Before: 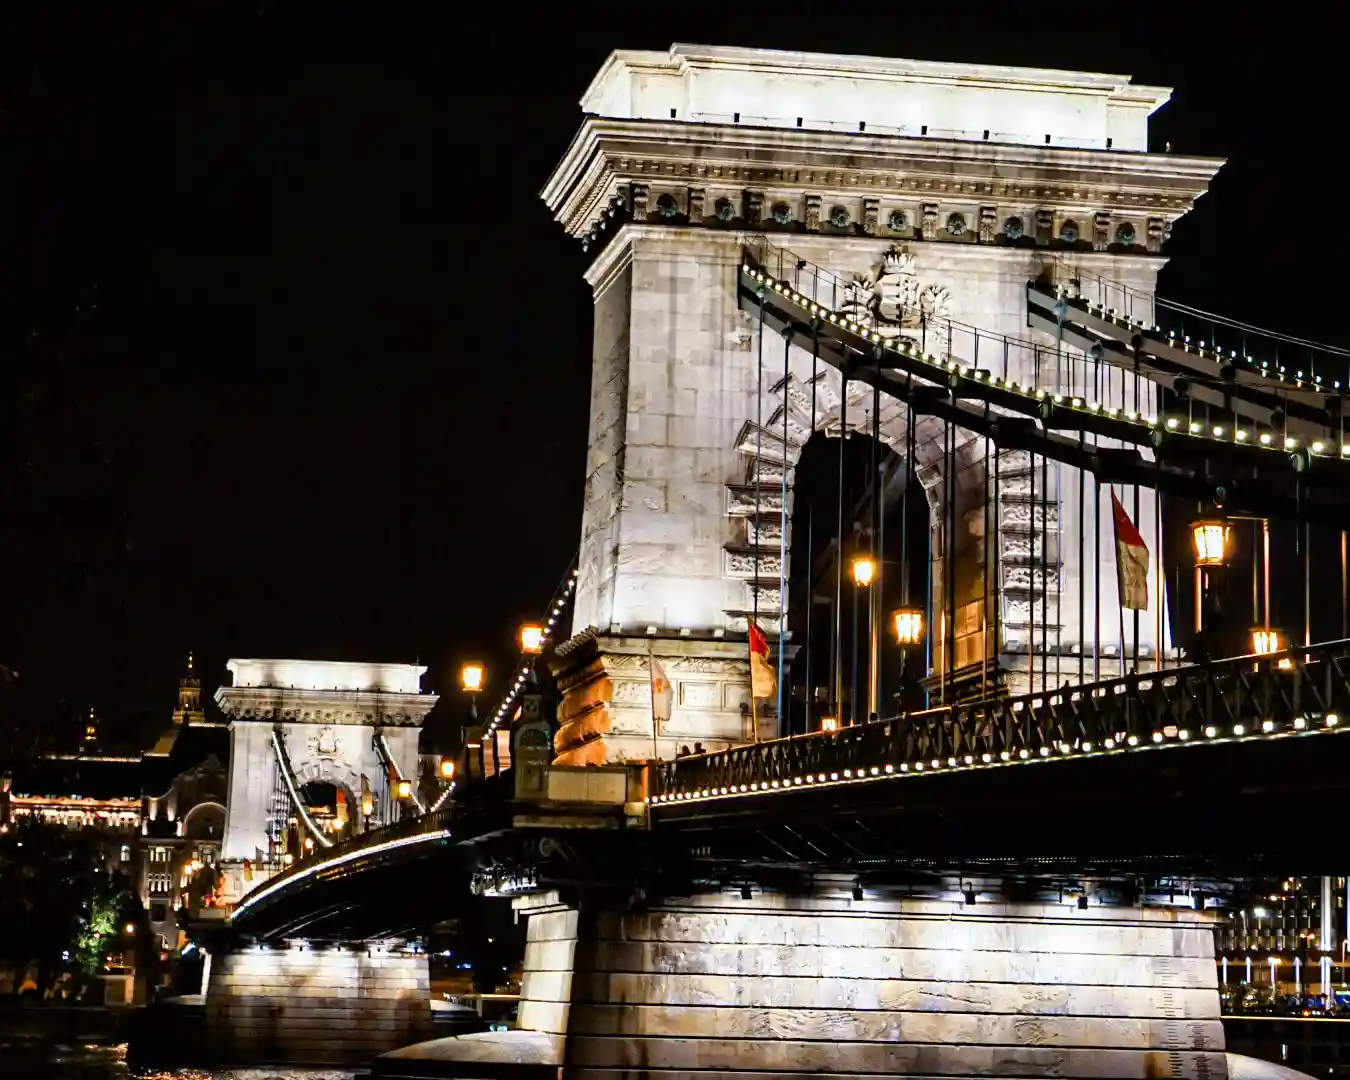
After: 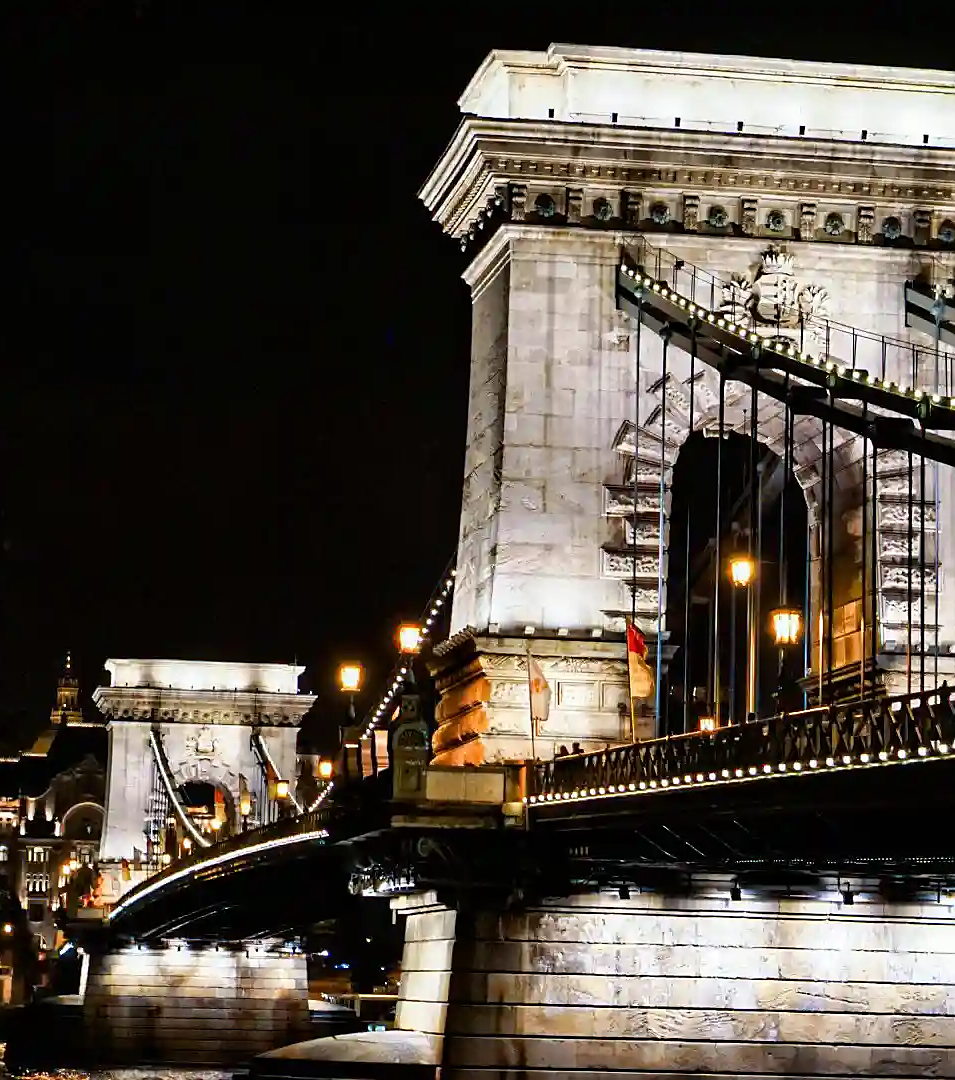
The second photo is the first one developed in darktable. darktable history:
crop and rotate: left 9.061%, right 20.142%
sharpen: radius 0.969, amount 0.604
